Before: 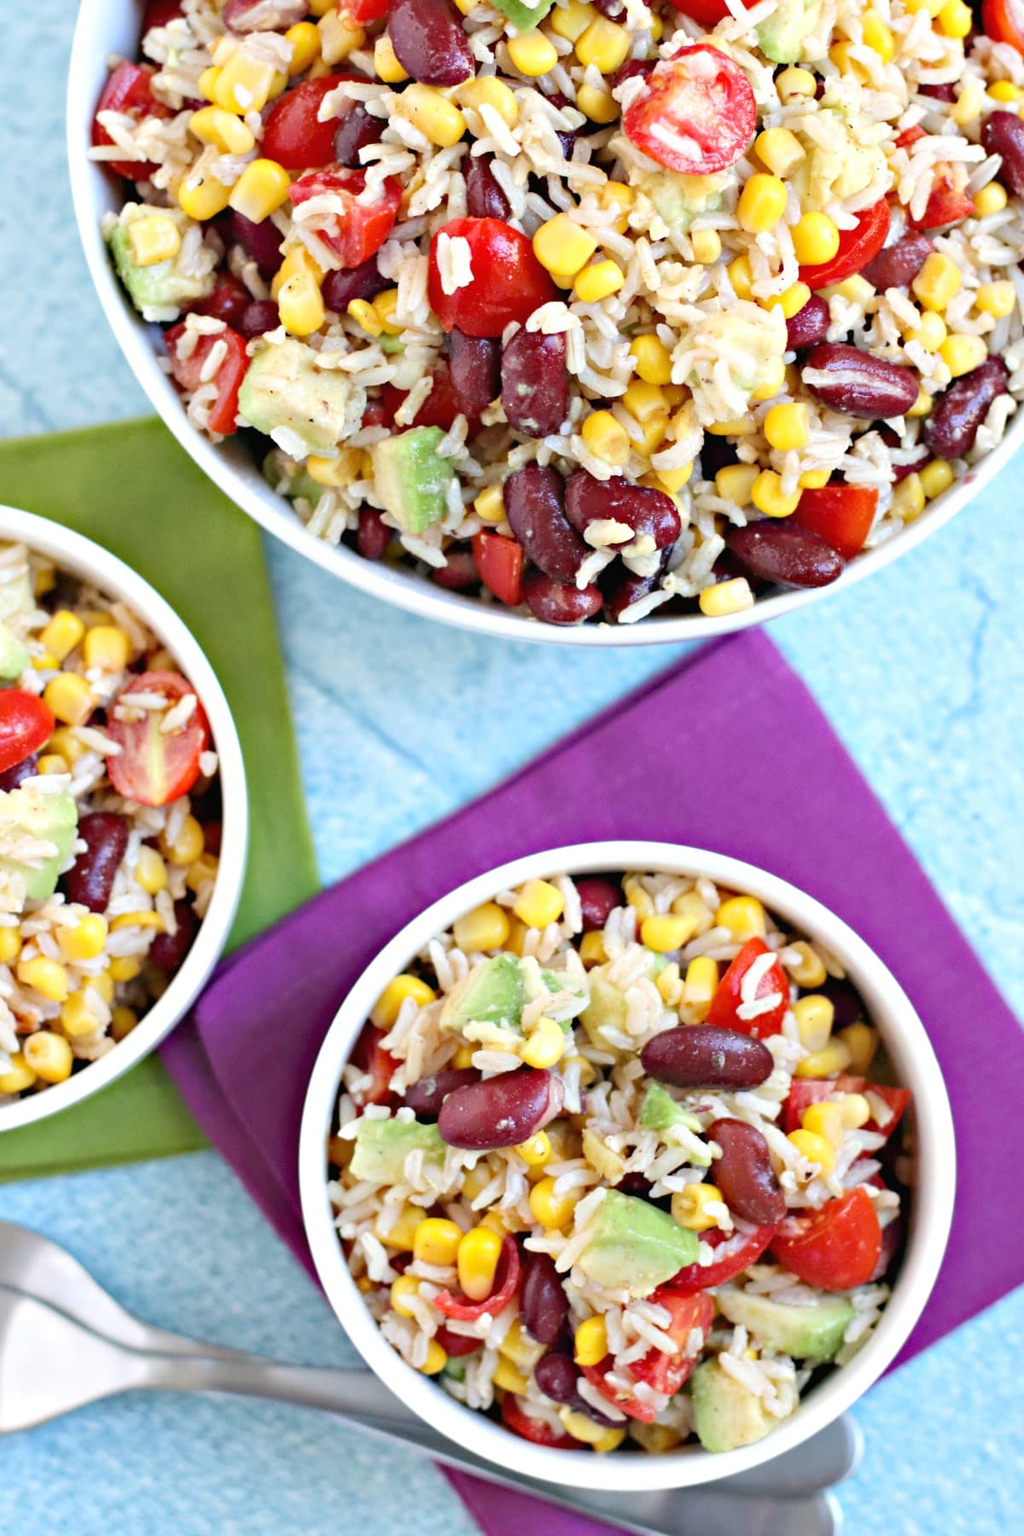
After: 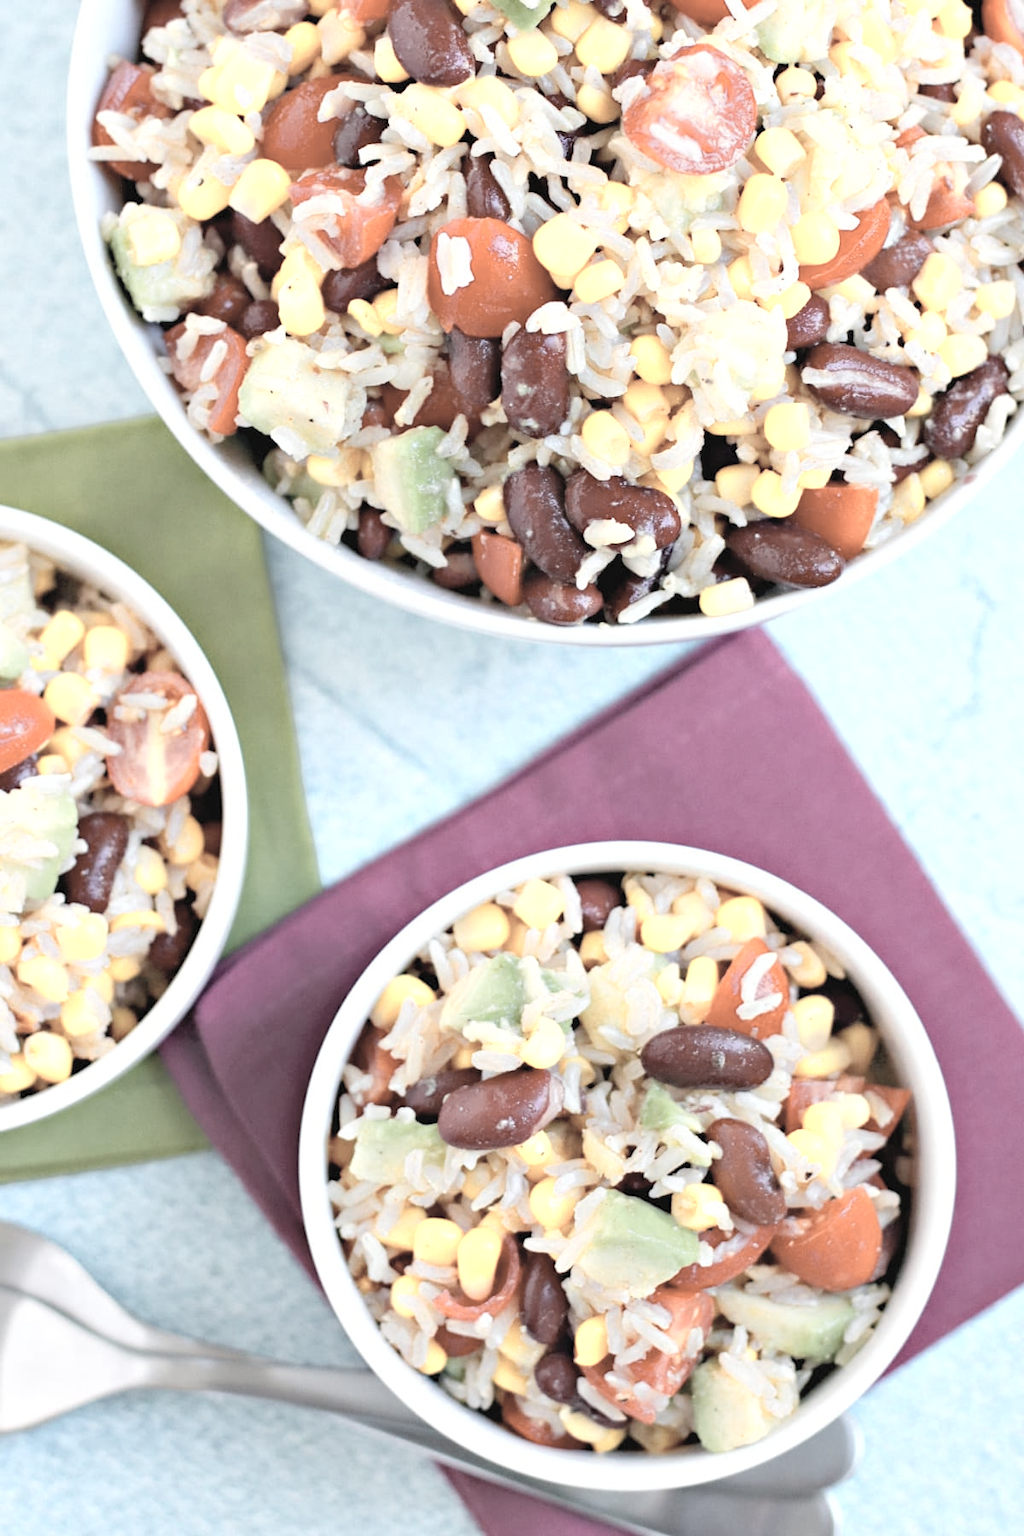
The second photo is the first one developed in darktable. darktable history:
contrast brightness saturation: brightness 0.18, saturation -0.5
color zones: curves: ch0 [(0.018, 0.548) (0.197, 0.654) (0.425, 0.447) (0.605, 0.658) (0.732, 0.579)]; ch1 [(0.105, 0.531) (0.224, 0.531) (0.386, 0.39) (0.618, 0.456) (0.732, 0.456) (0.956, 0.421)]; ch2 [(0.039, 0.583) (0.215, 0.465) (0.399, 0.544) (0.465, 0.548) (0.614, 0.447) (0.724, 0.43) (0.882, 0.623) (0.956, 0.632)]
